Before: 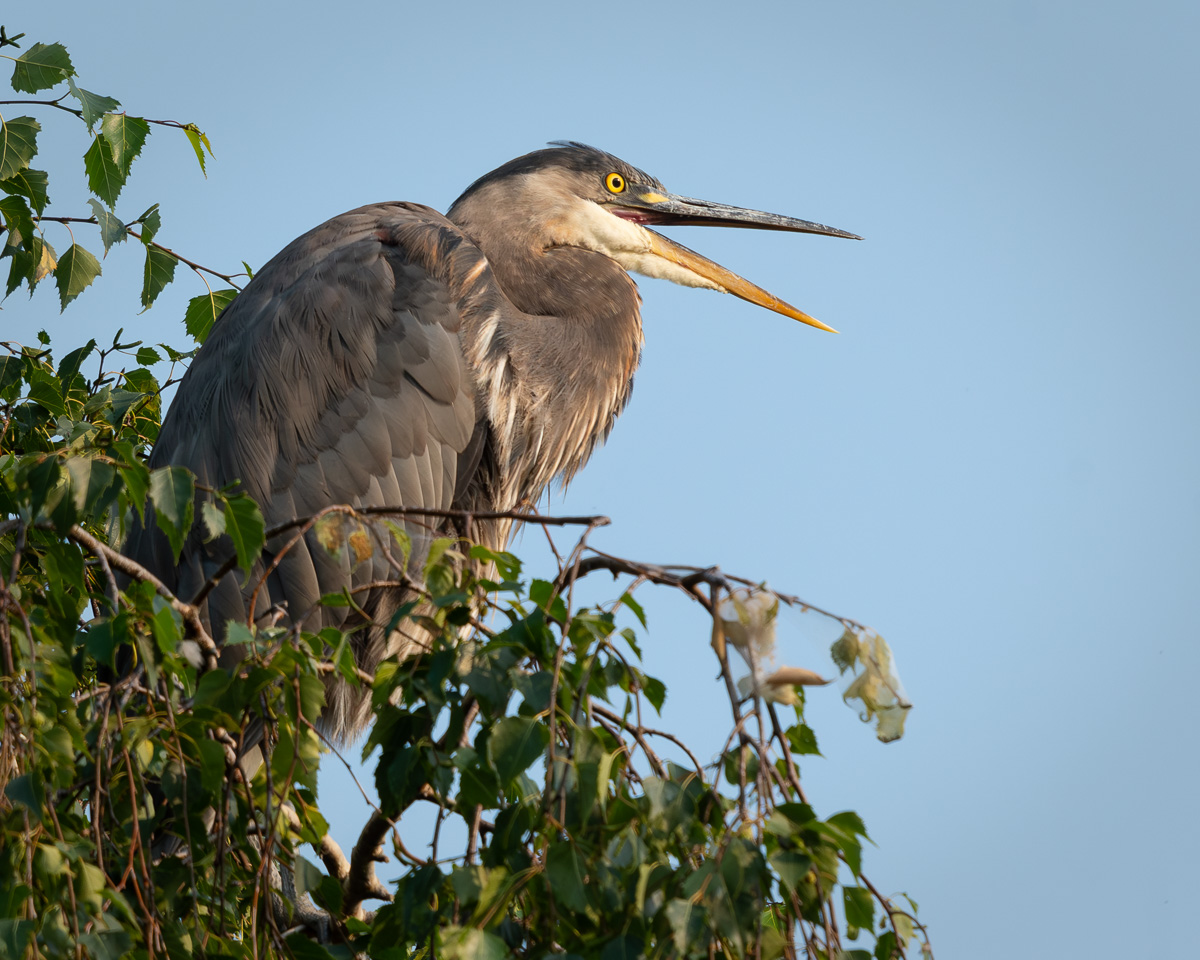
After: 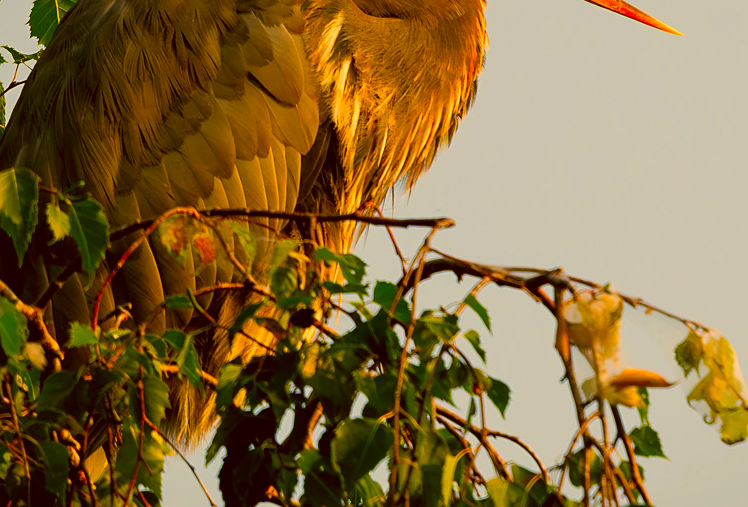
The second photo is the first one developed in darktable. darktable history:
crop: left 13.059%, top 31.125%, right 24.577%, bottom 16.035%
sharpen: amount 0.209
exposure: black level correction 0.001, compensate highlight preservation false
filmic rgb: black relative exposure -12.09 EV, white relative exposure 2.81 EV, threshold 3.04 EV, target black luminance 0%, hardness 8.12, latitude 70.17%, contrast 1.137, highlights saturation mix 11.04%, shadows ↔ highlights balance -0.388%, color science v4 (2020), enable highlight reconstruction true
color correction: highlights a* 10.53, highlights b* 30.78, shadows a* 2.66, shadows b* 17.15, saturation 1.74
